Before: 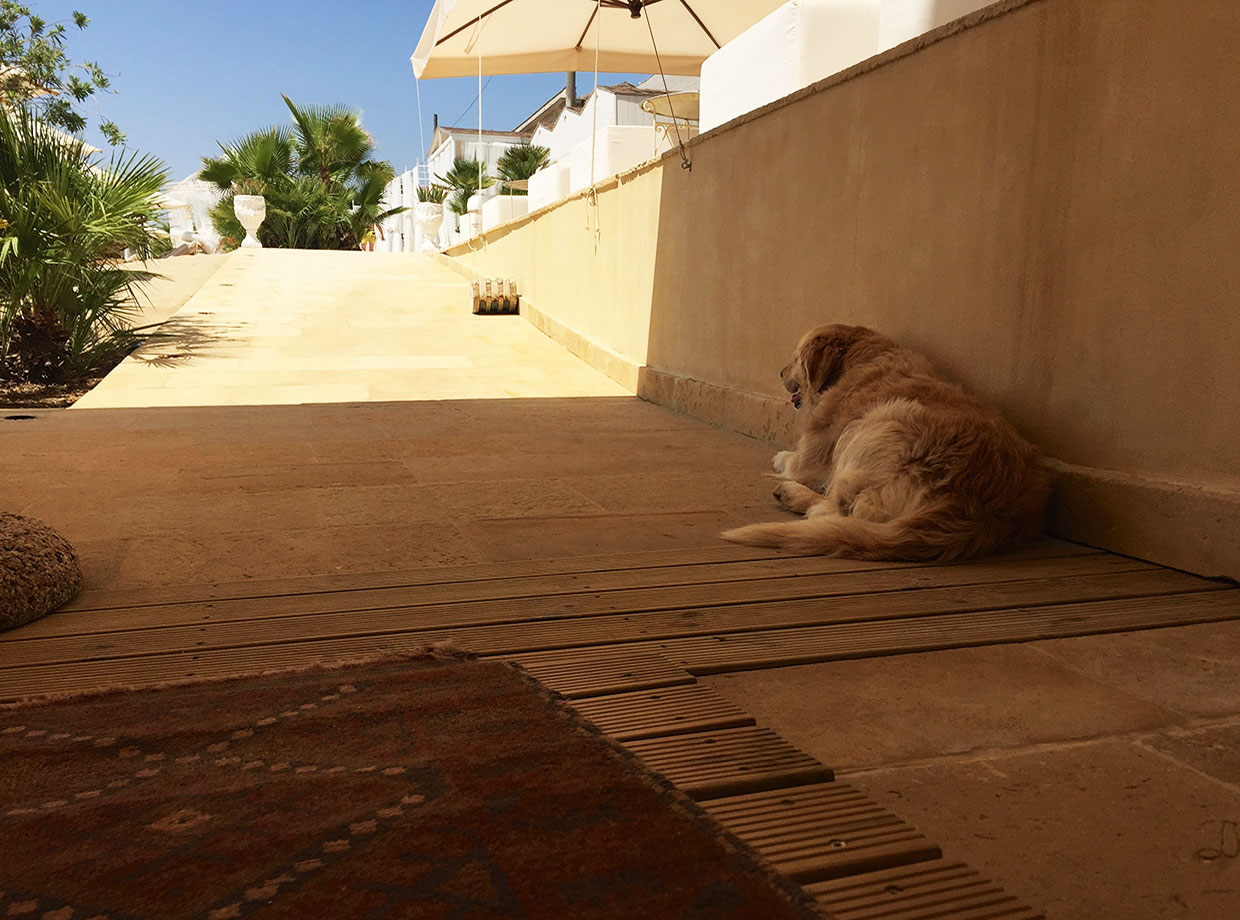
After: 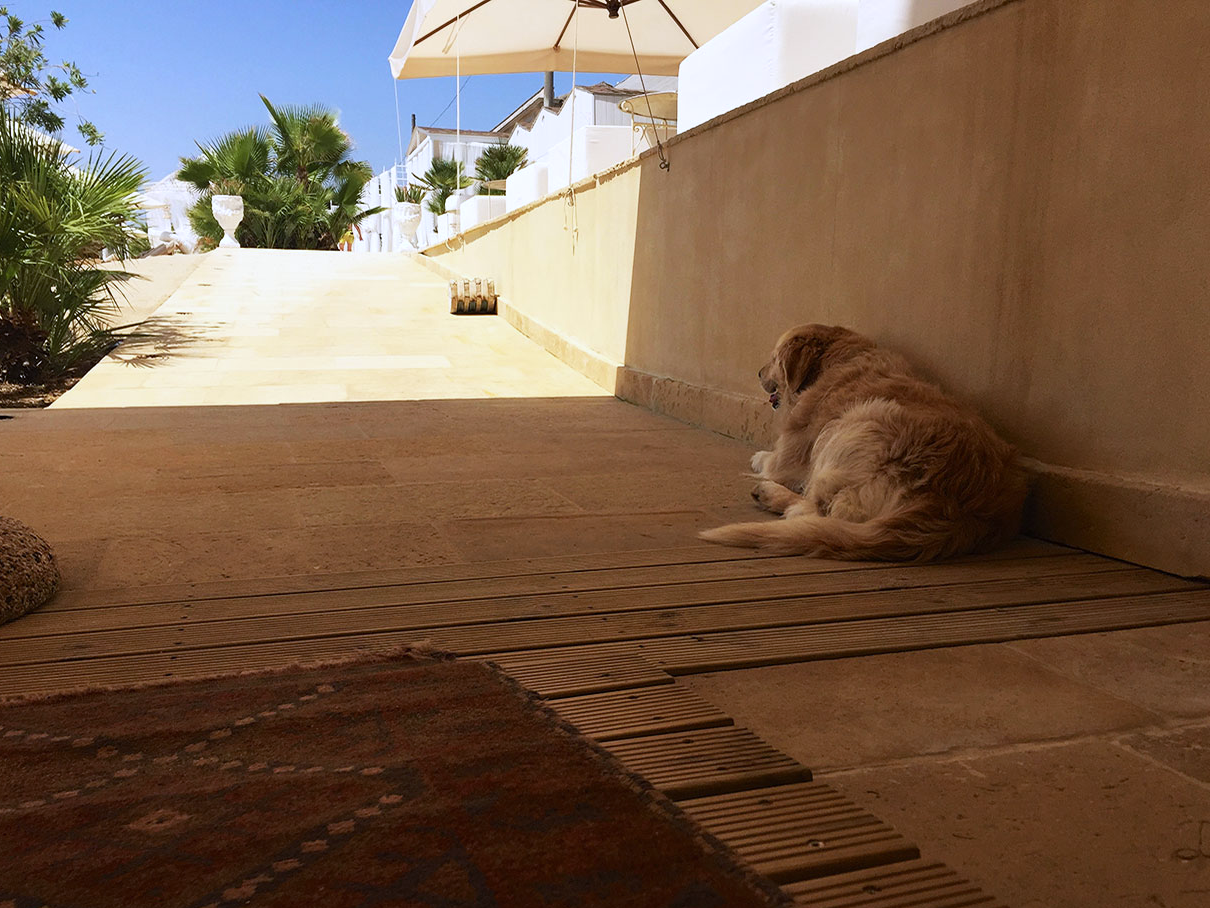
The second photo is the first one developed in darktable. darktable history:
white balance: red 0.967, blue 1.119, emerald 0.756
crop and rotate: left 1.774%, right 0.633%, bottom 1.28%
